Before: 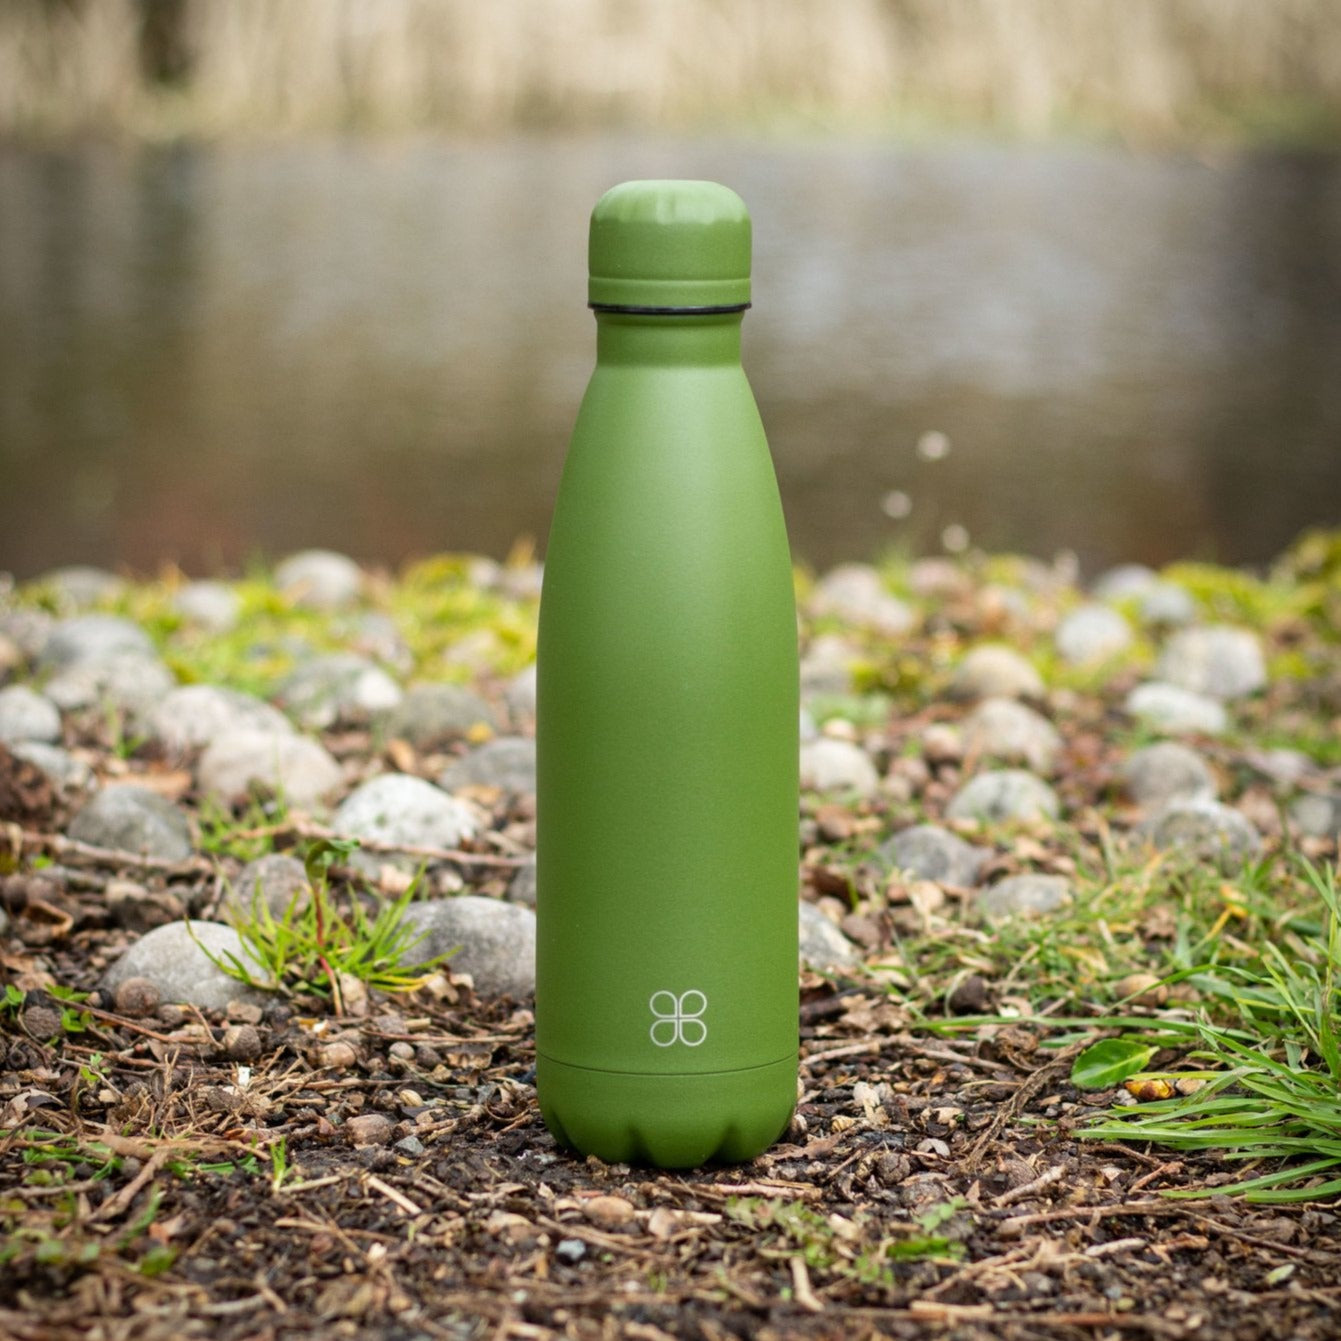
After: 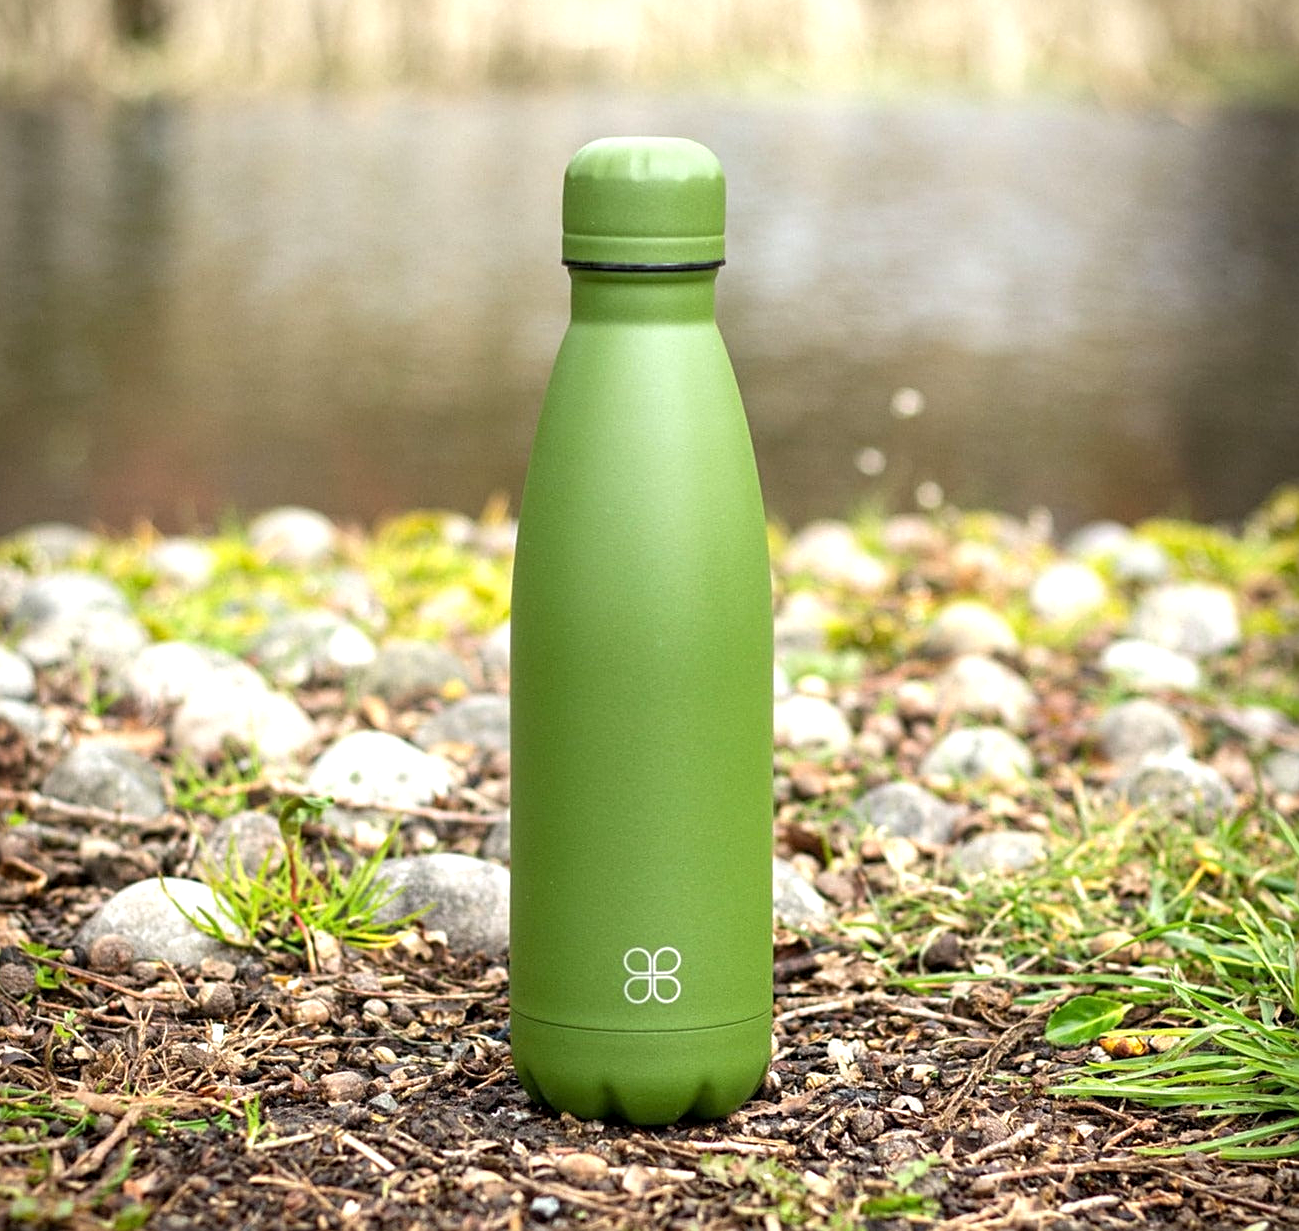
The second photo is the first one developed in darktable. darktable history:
sharpen: on, module defaults
exposure: exposure 0.6 EV, compensate highlight preservation false
crop: left 1.964%, top 3.251%, right 1.122%, bottom 4.933%
local contrast: highlights 100%, shadows 100%, detail 120%, midtone range 0.2
